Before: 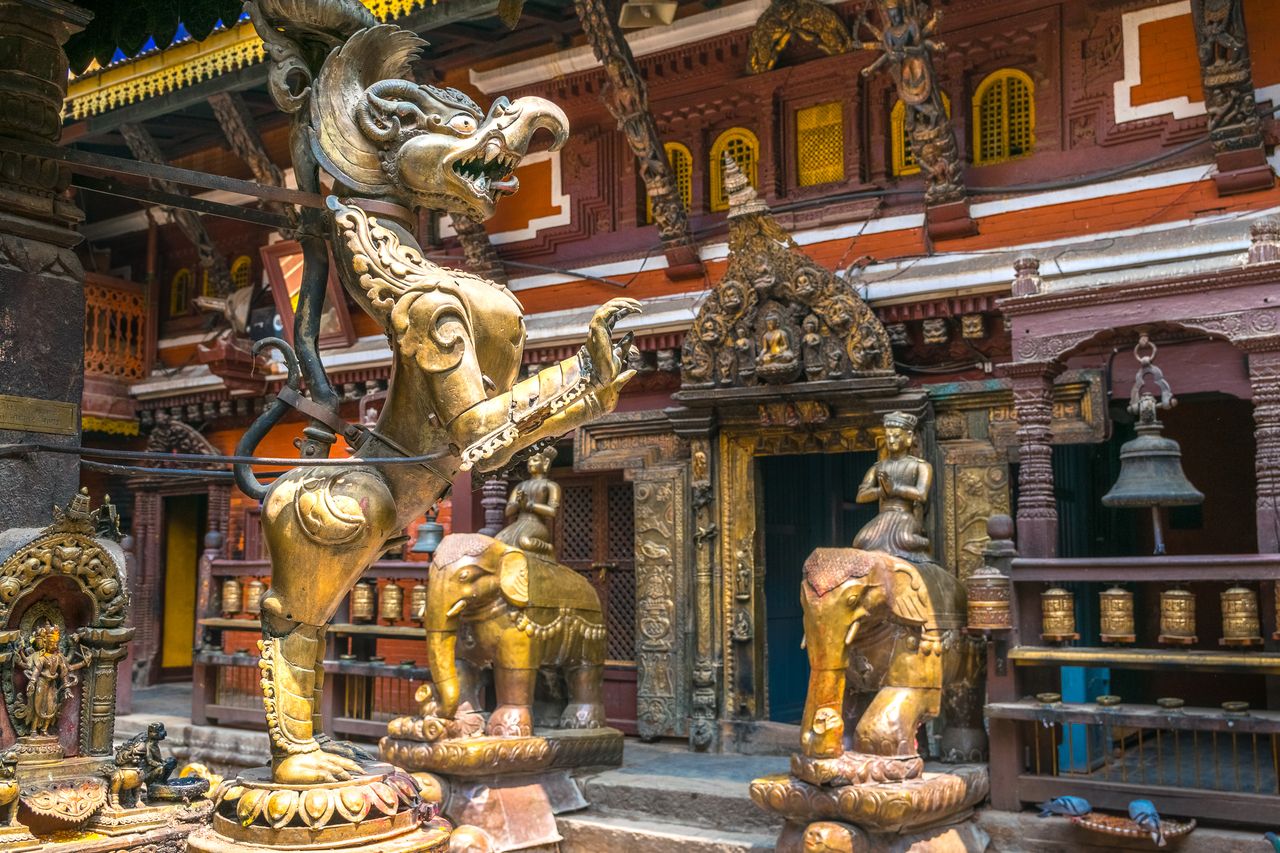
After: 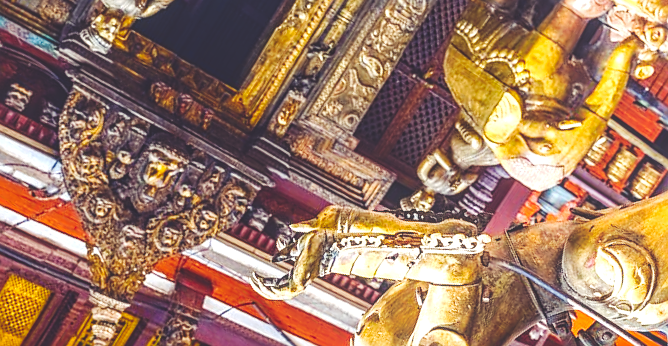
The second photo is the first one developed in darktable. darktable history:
sharpen: on, module defaults
exposure: black level correction -0.031, compensate highlight preservation false
crop and rotate: angle 147.05°, left 9.121%, top 15.557%, right 4.458%, bottom 17.183%
tone curve: curves: ch0 [(0, 0) (0.003, 0.178) (0.011, 0.177) (0.025, 0.177) (0.044, 0.178) (0.069, 0.178) (0.1, 0.18) (0.136, 0.183) (0.177, 0.199) (0.224, 0.227) (0.277, 0.278) (0.335, 0.357) (0.399, 0.449) (0.468, 0.546) (0.543, 0.65) (0.623, 0.724) (0.709, 0.804) (0.801, 0.868) (0.898, 0.921) (1, 1)], preserve colors none
shadows and highlights: shadows -21.11, highlights 99.45, soften with gaussian
color balance rgb: shadows lift › luminance -21.849%, shadows lift › chroma 9.038%, shadows lift › hue 284.76°, linear chroma grading › global chroma 8.886%, perceptual saturation grading › global saturation 20%, perceptual saturation grading › highlights -24.83%, perceptual saturation grading › shadows 50.179%, perceptual brilliance grading › highlights 11.594%
local contrast: on, module defaults
